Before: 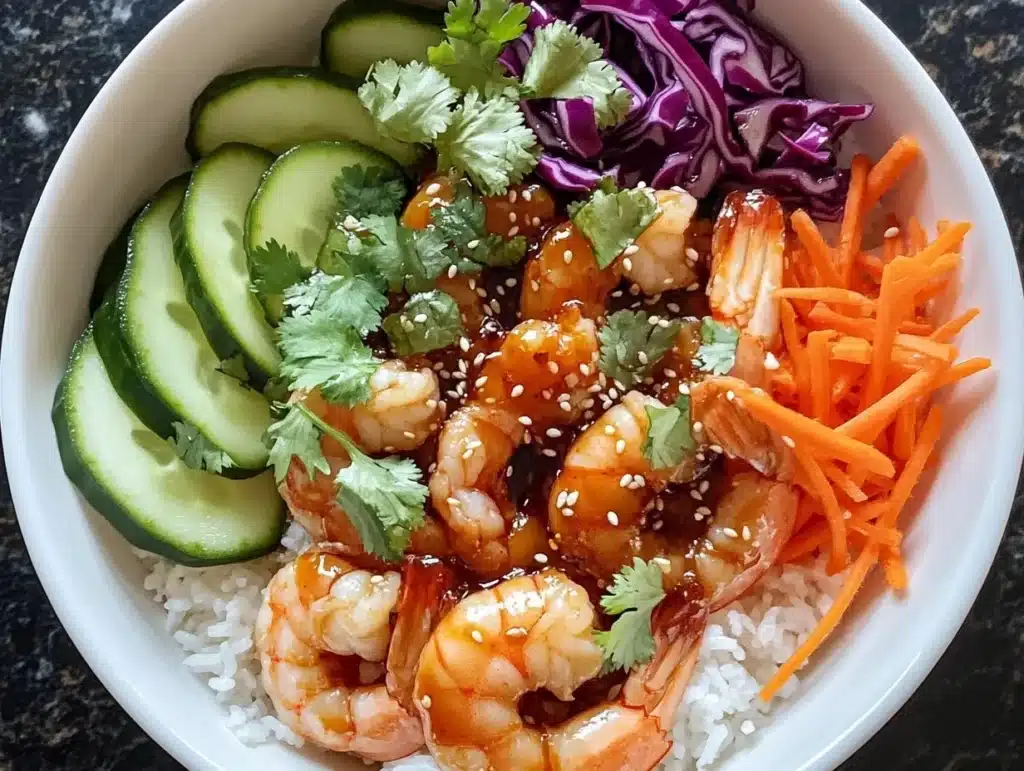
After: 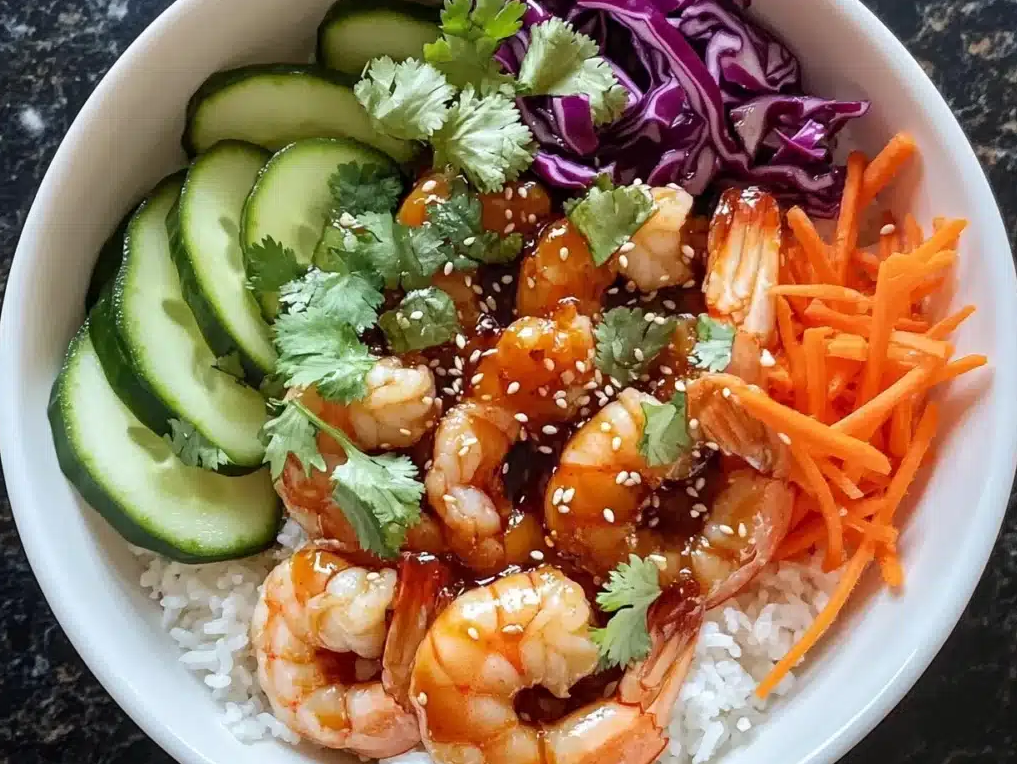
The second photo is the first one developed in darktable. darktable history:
crop: left 0.434%, top 0.485%, right 0.244%, bottom 0.386%
